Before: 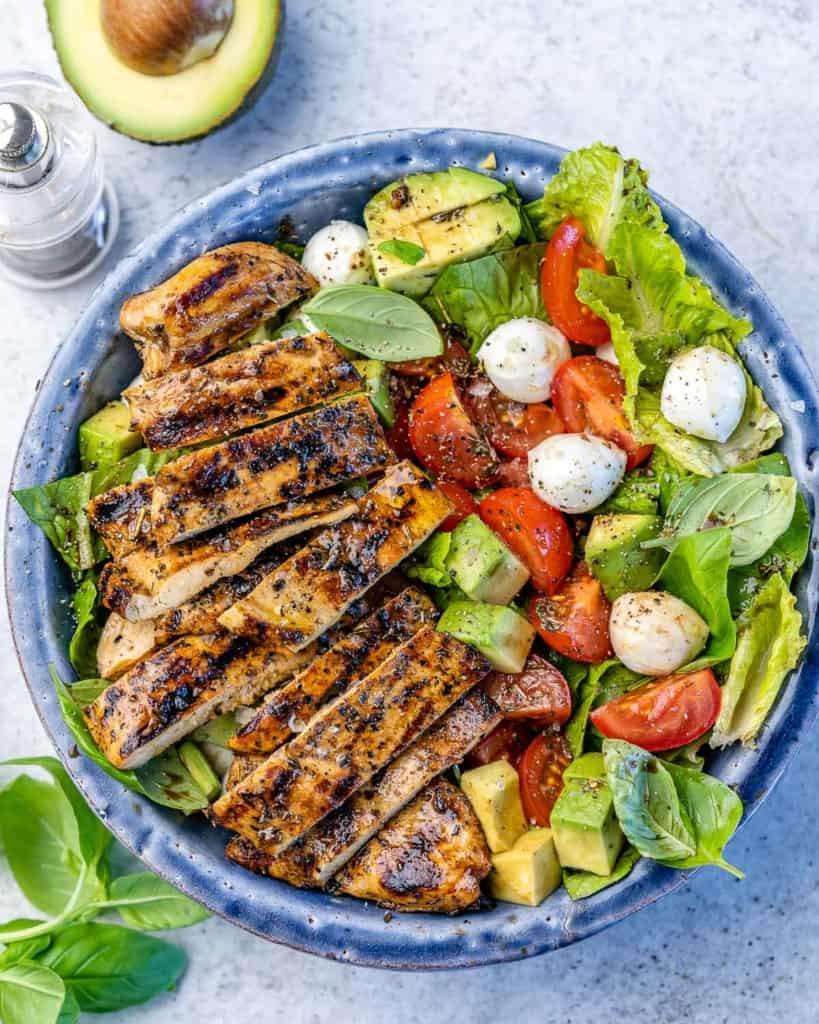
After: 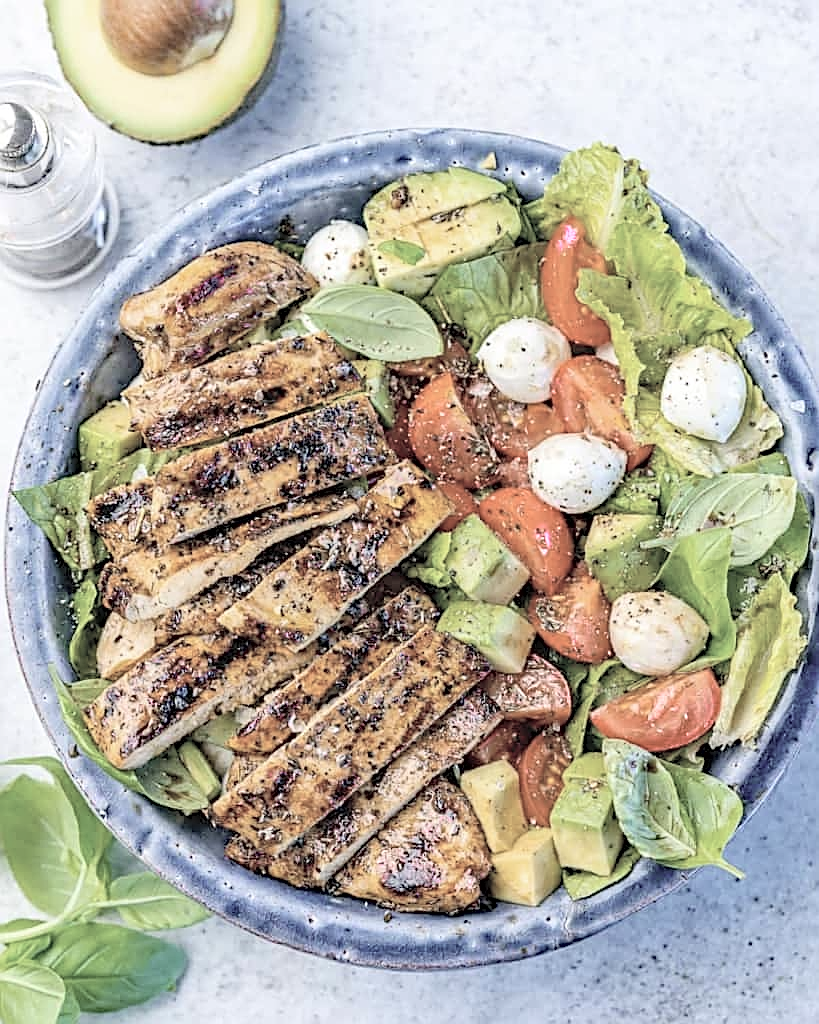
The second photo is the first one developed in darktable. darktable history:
haze removal: adaptive false
color zones: curves: ch0 [(0, 0.6) (0.129, 0.508) (0.193, 0.483) (0.429, 0.5) (0.571, 0.5) (0.714, 0.5) (0.857, 0.5) (1, 0.6)]; ch1 [(0, 0.481) (0.112, 0.245) (0.213, 0.223) (0.429, 0.233) (0.571, 0.231) (0.683, 0.242) (0.857, 0.296) (1, 0.481)]
contrast brightness saturation: contrast 0.103, brightness 0.313, saturation 0.146
sharpen: amount 0.746
